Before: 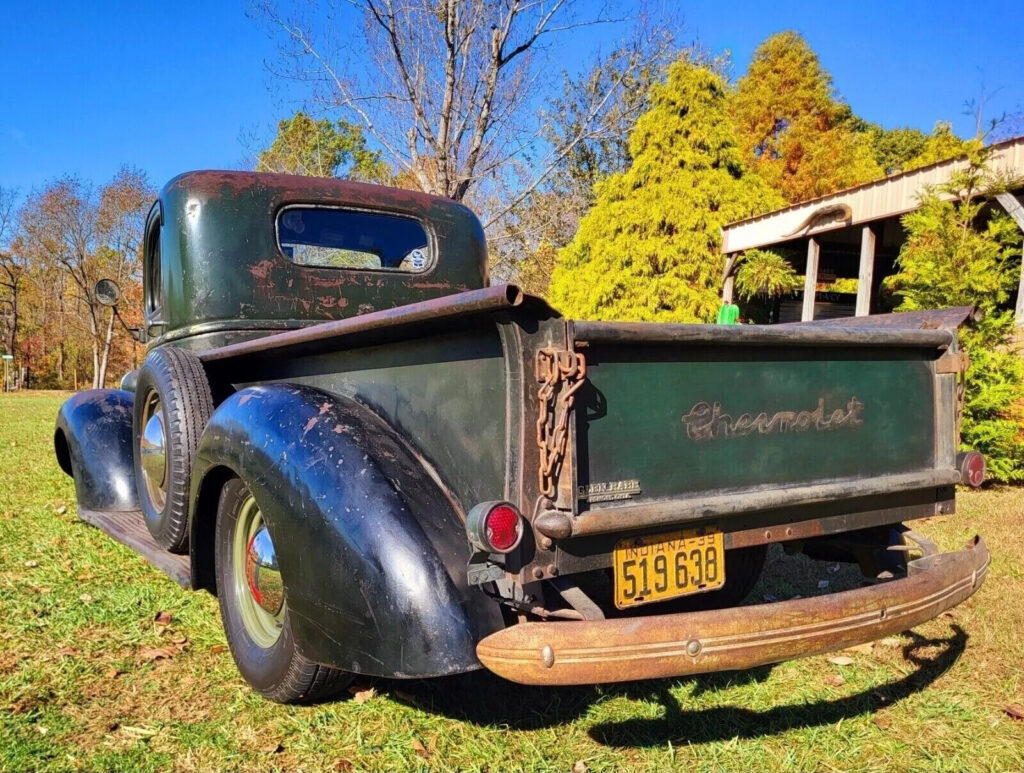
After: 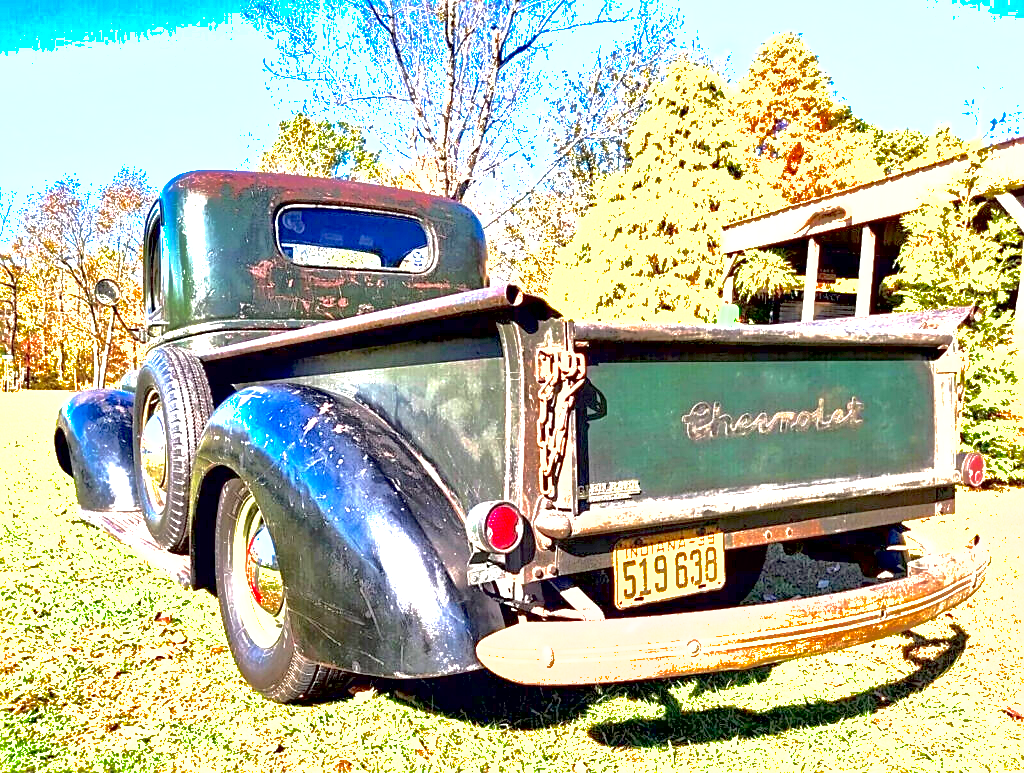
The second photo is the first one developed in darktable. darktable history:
shadows and highlights: shadows 39.96, highlights -59.98
local contrast: mode bilateral grid, contrast 20, coarseness 19, detail 163%, midtone range 0.2
exposure: black level correction 0.005, exposure 2.075 EV, compensate highlight preservation false
sharpen: amount 0.499
